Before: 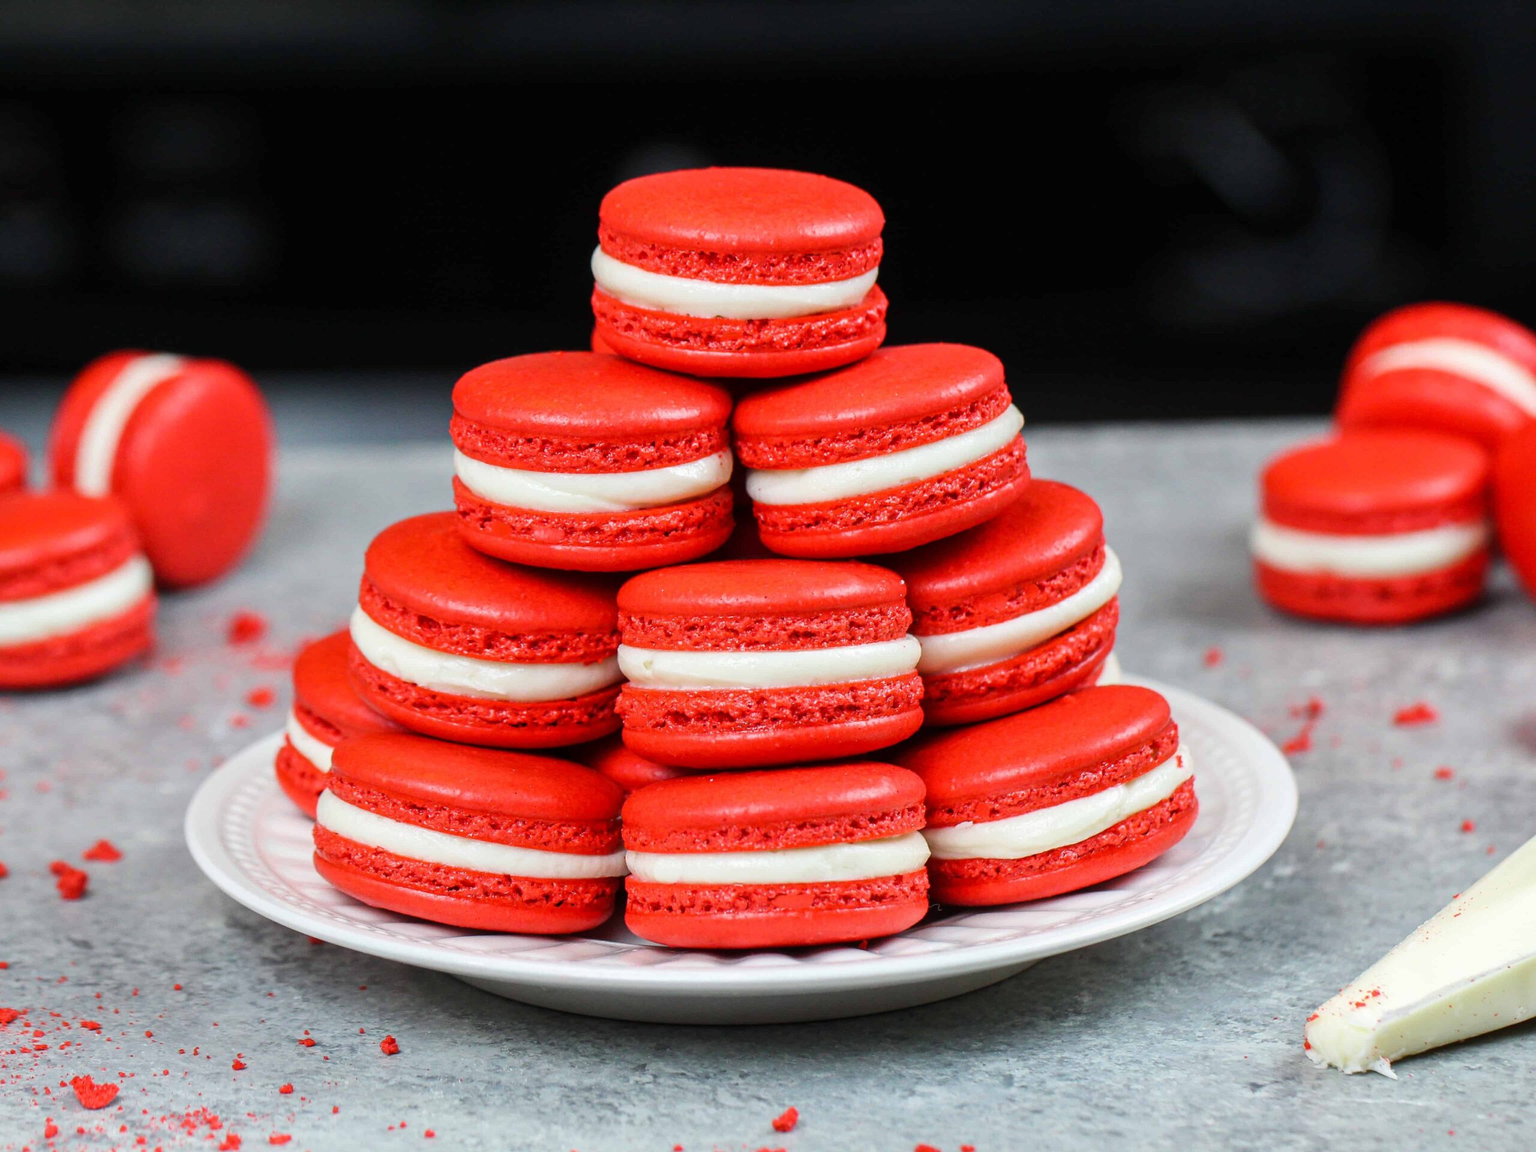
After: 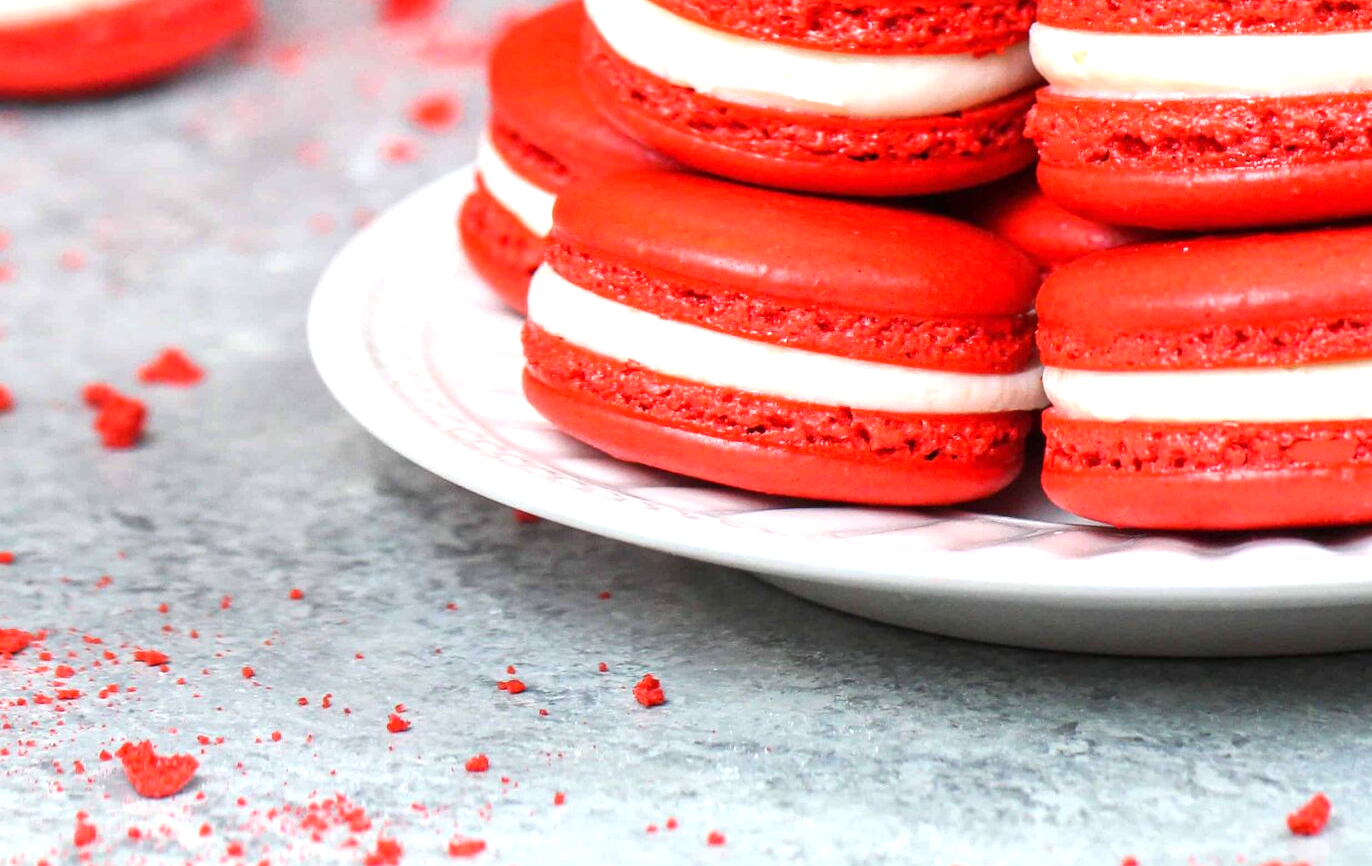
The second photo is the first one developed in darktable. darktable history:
crop and rotate: top 54.76%, right 46.396%, bottom 0.126%
exposure: exposure 0.664 EV, compensate highlight preservation false
